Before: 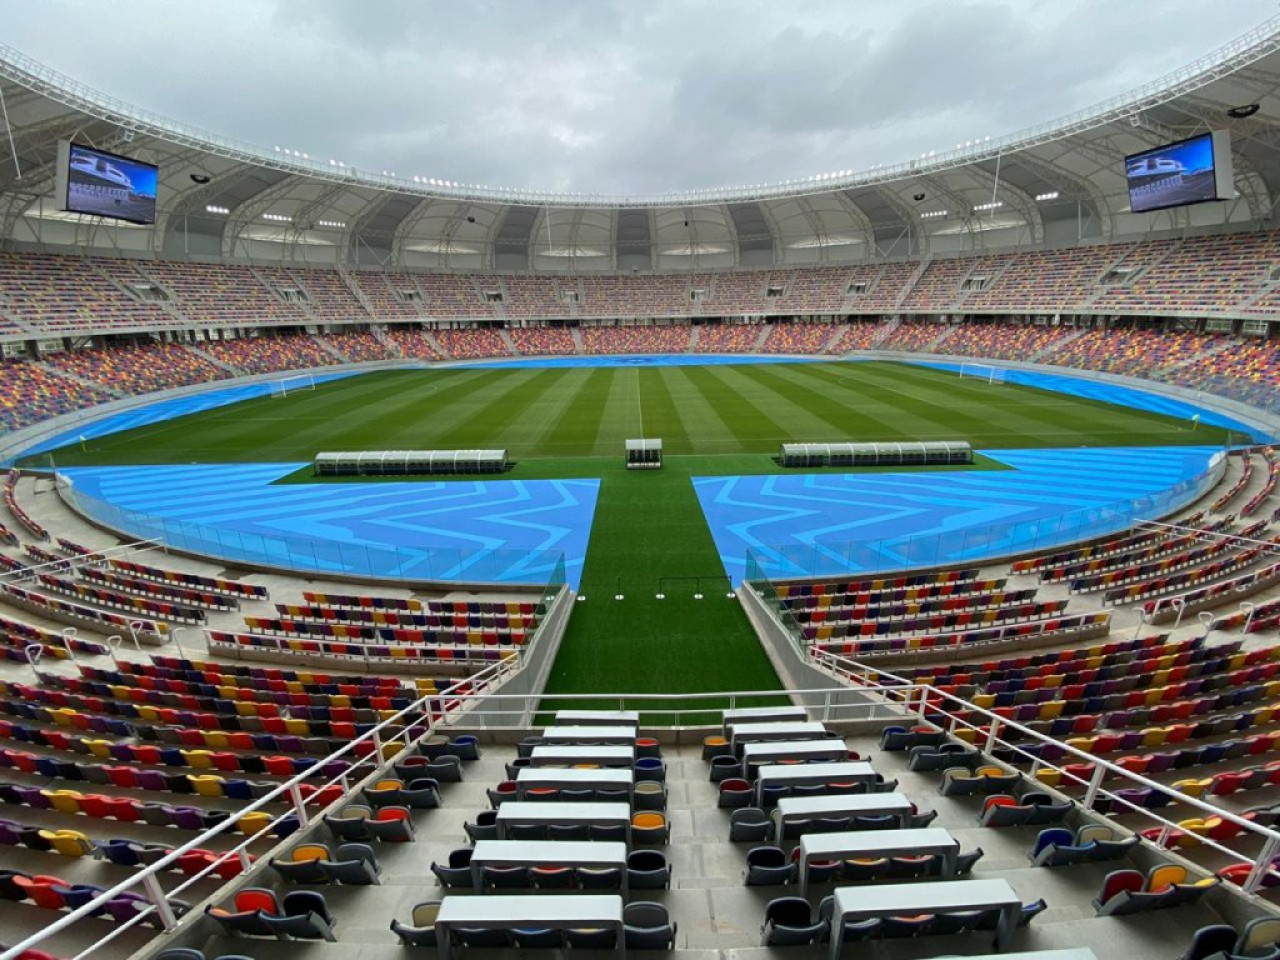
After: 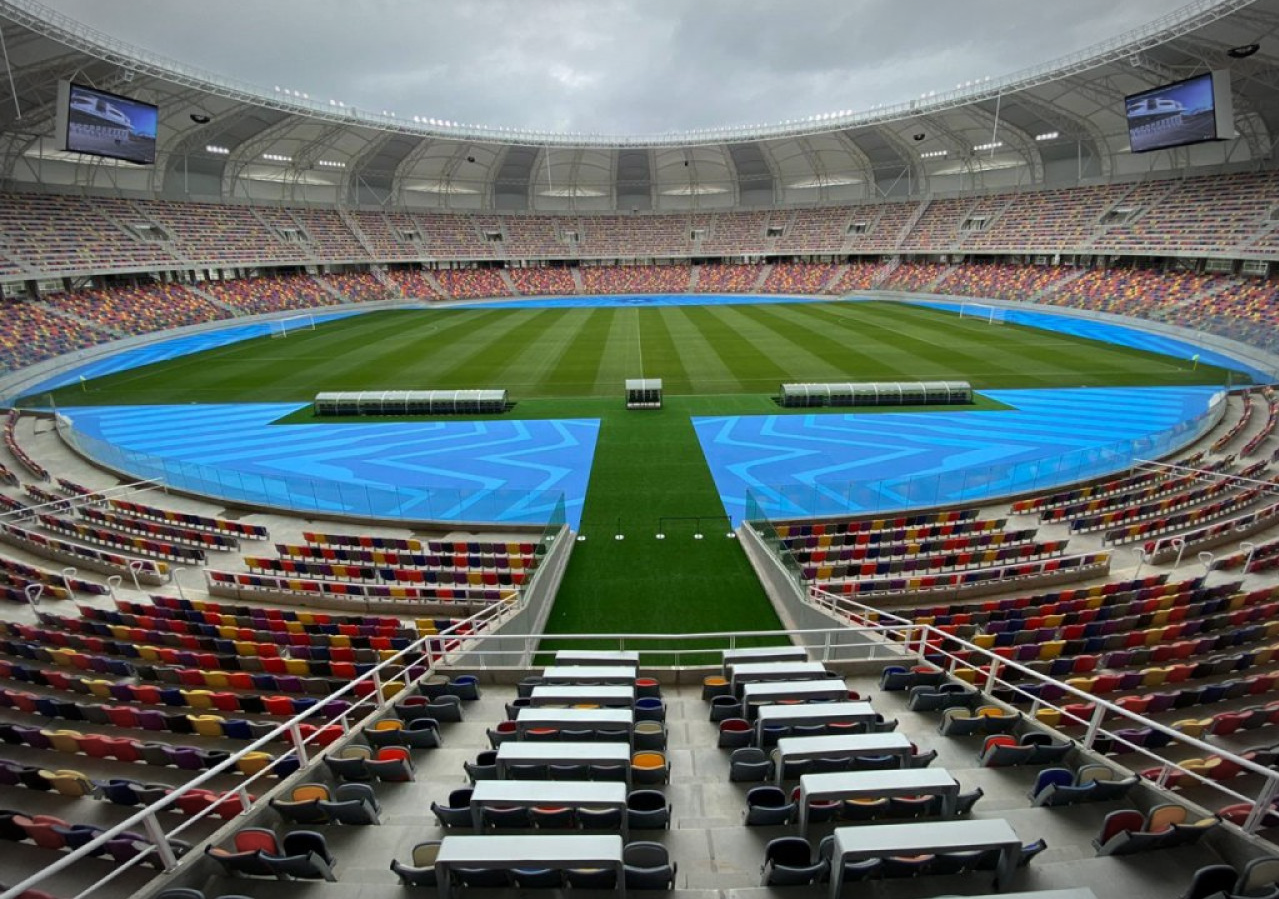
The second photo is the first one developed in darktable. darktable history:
crop and rotate: top 6.3%
base curve: curves: ch0 [(0, 0) (0.989, 0.992)], preserve colors none
vignetting: automatic ratio true, unbound false
